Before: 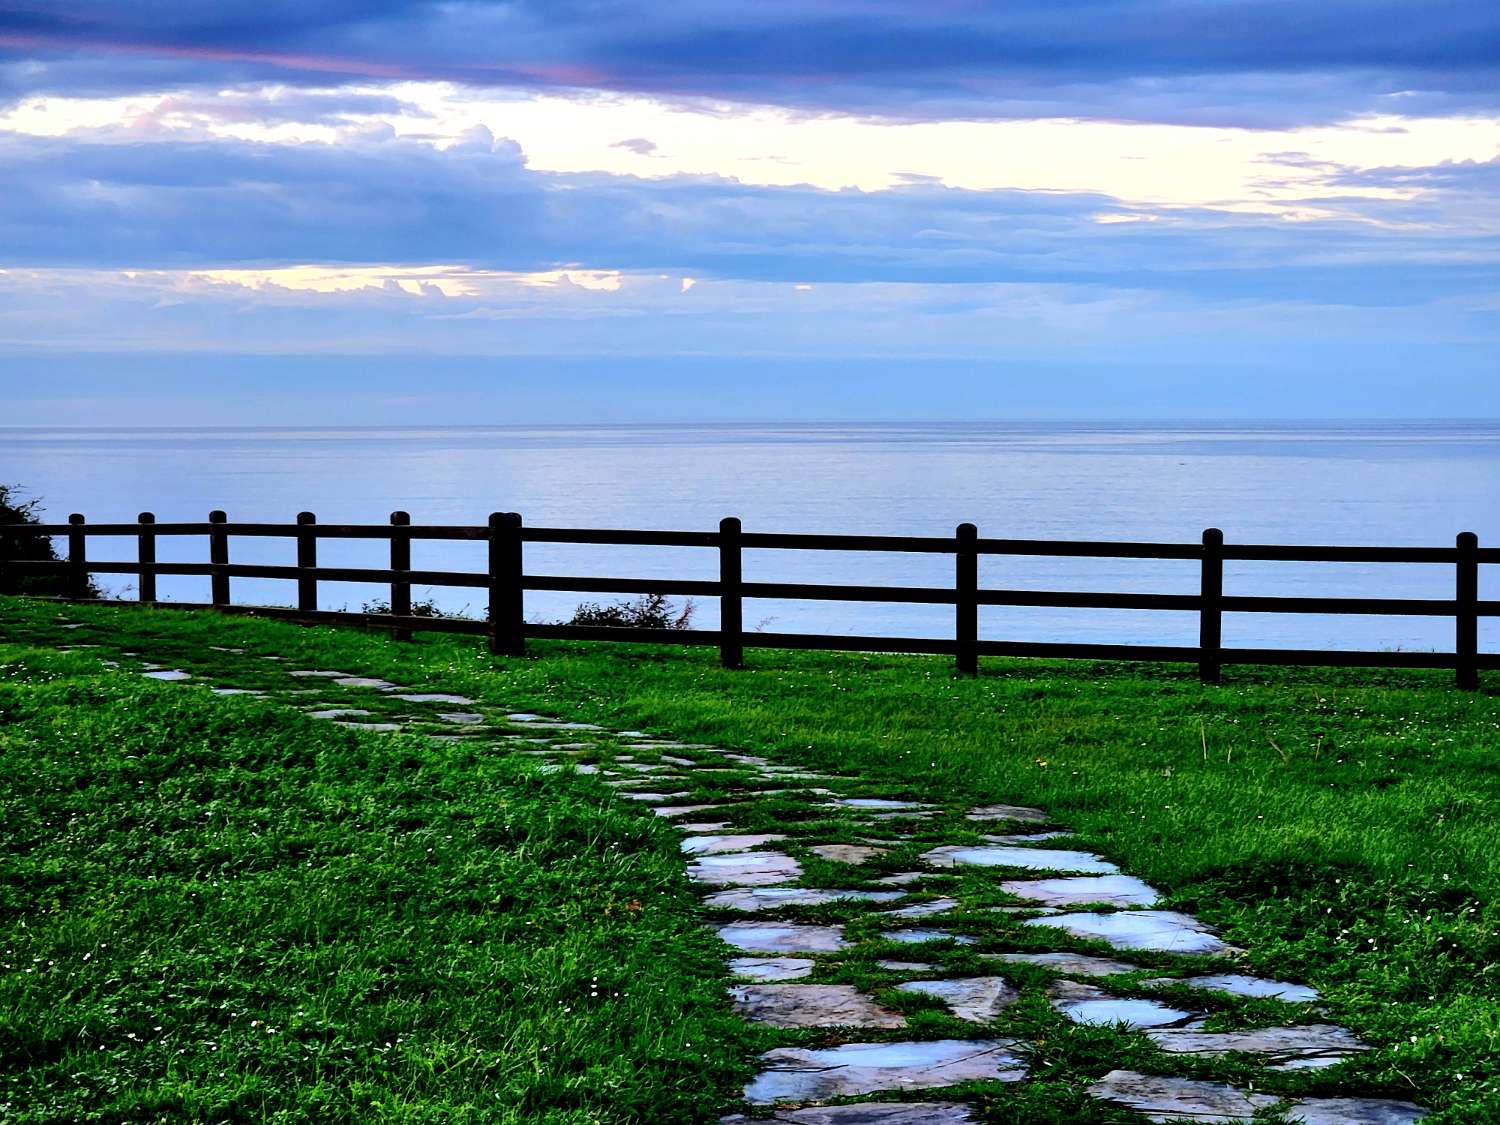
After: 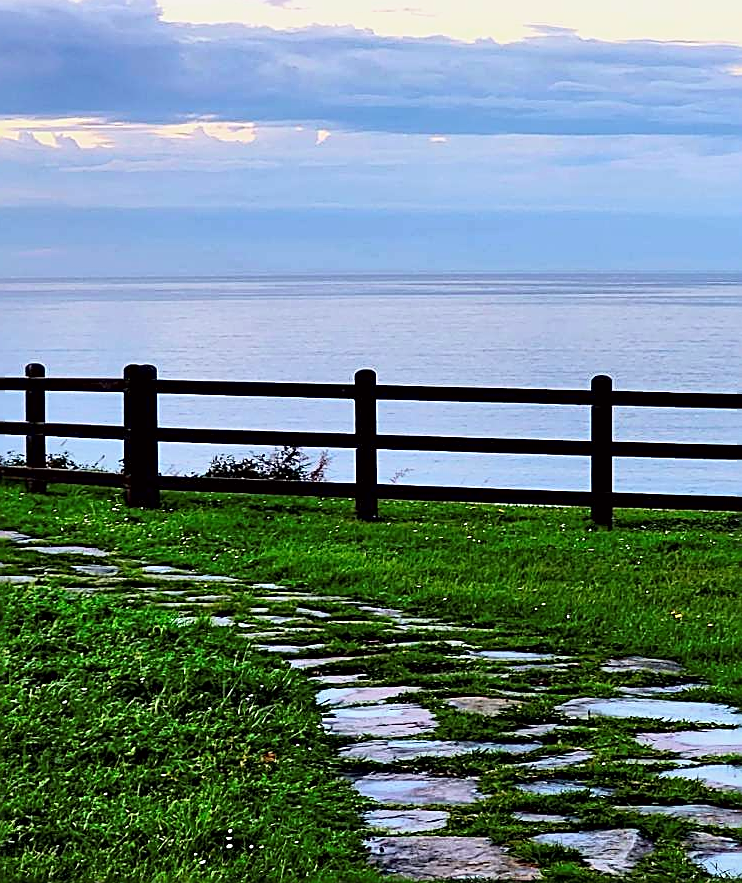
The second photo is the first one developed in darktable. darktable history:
tone curve: curves: ch0 [(0.013, 0) (0.061, 0.068) (0.239, 0.256) (0.502, 0.505) (0.683, 0.676) (0.761, 0.773) (0.858, 0.858) (0.987, 0.945)]; ch1 [(0, 0) (0.172, 0.123) (0.304, 0.288) (0.414, 0.44) (0.472, 0.473) (0.502, 0.508) (0.521, 0.528) (0.583, 0.595) (0.654, 0.673) (0.728, 0.761) (1, 1)]; ch2 [(0, 0) (0.411, 0.424) (0.485, 0.476) (0.502, 0.502) (0.553, 0.557) (0.57, 0.576) (1, 1)], color space Lab, independent channels, preserve colors none
crop and rotate: angle 0.02°, left 24.353%, top 13.219%, right 26.156%, bottom 8.224%
sharpen: amount 0.901
